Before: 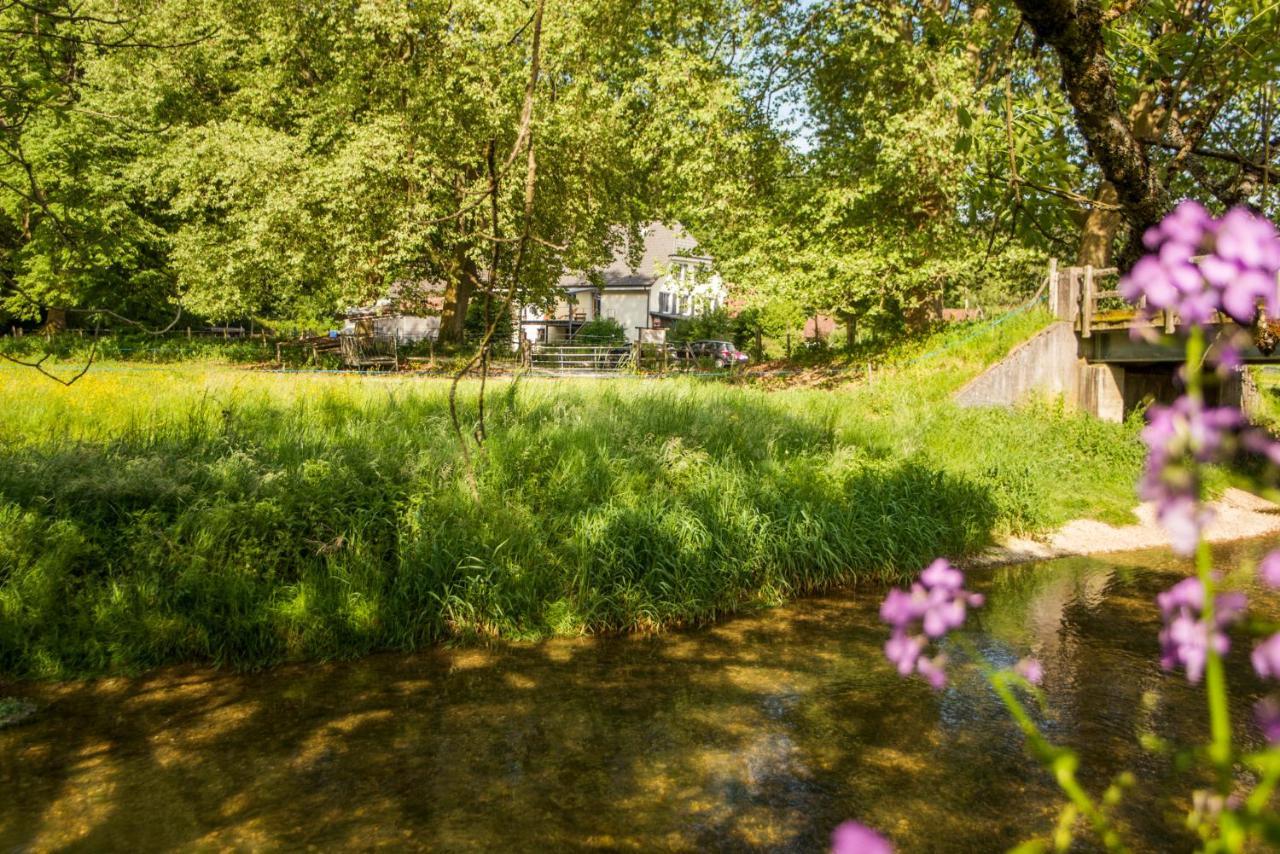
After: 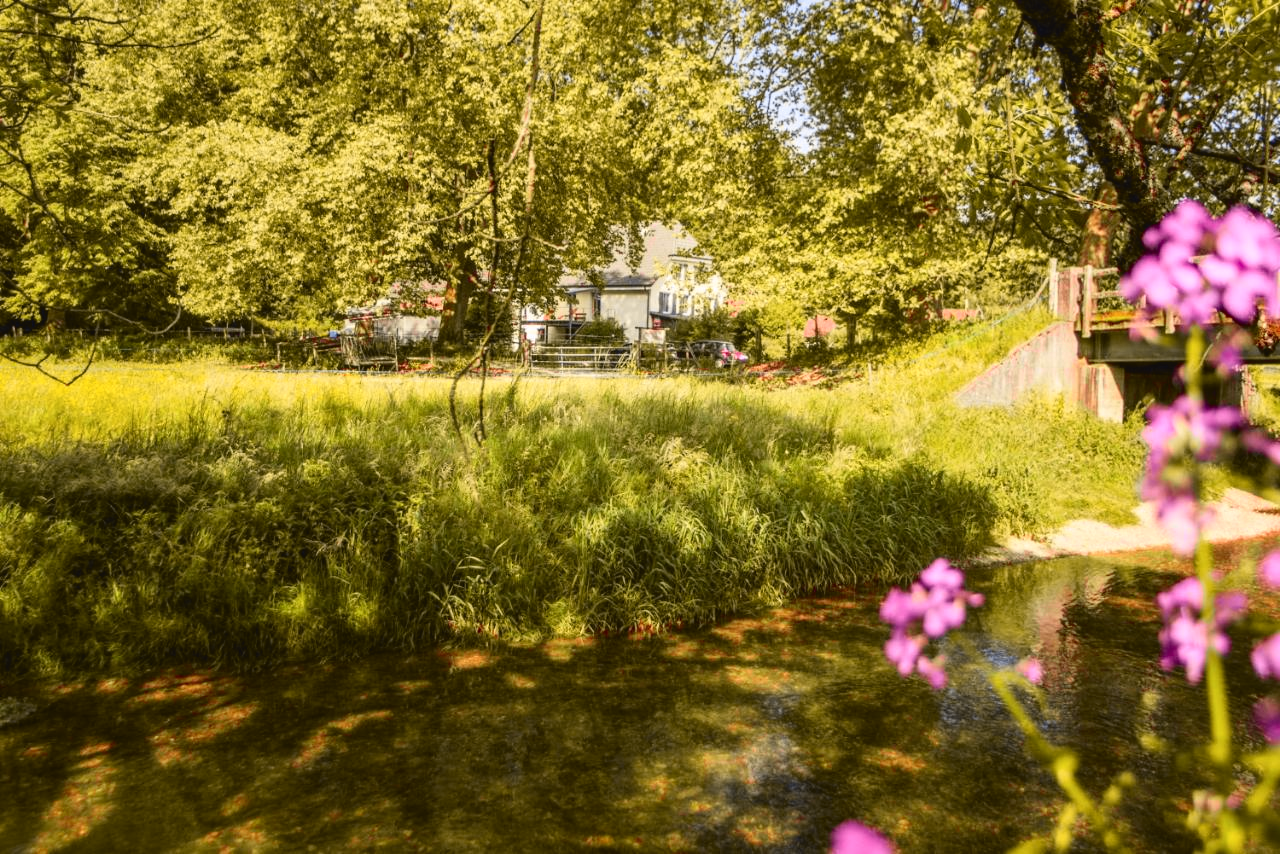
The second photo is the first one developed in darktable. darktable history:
tone curve: curves: ch0 [(0, 0.036) (0.119, 0.115) (0.466, 0.498) (0.715, 0.767) (0.817, 0.865) (1, 0.998)]; ch1 [(0, 0) (0.377, 0.424) (0.442, 0.491) (0.487, 0.502) (0.514, 0.512) (0.536, 0.577) (0.66, 0.724) (1, 1)]; ch2 [(0, 0) (0.38, 0.405) (0.463, 0.443) (0.492, 0.486) (0.526, 0.541) (0.578, 0.598) (1, 1)], color space Lab, independent channels, preserve colors none
